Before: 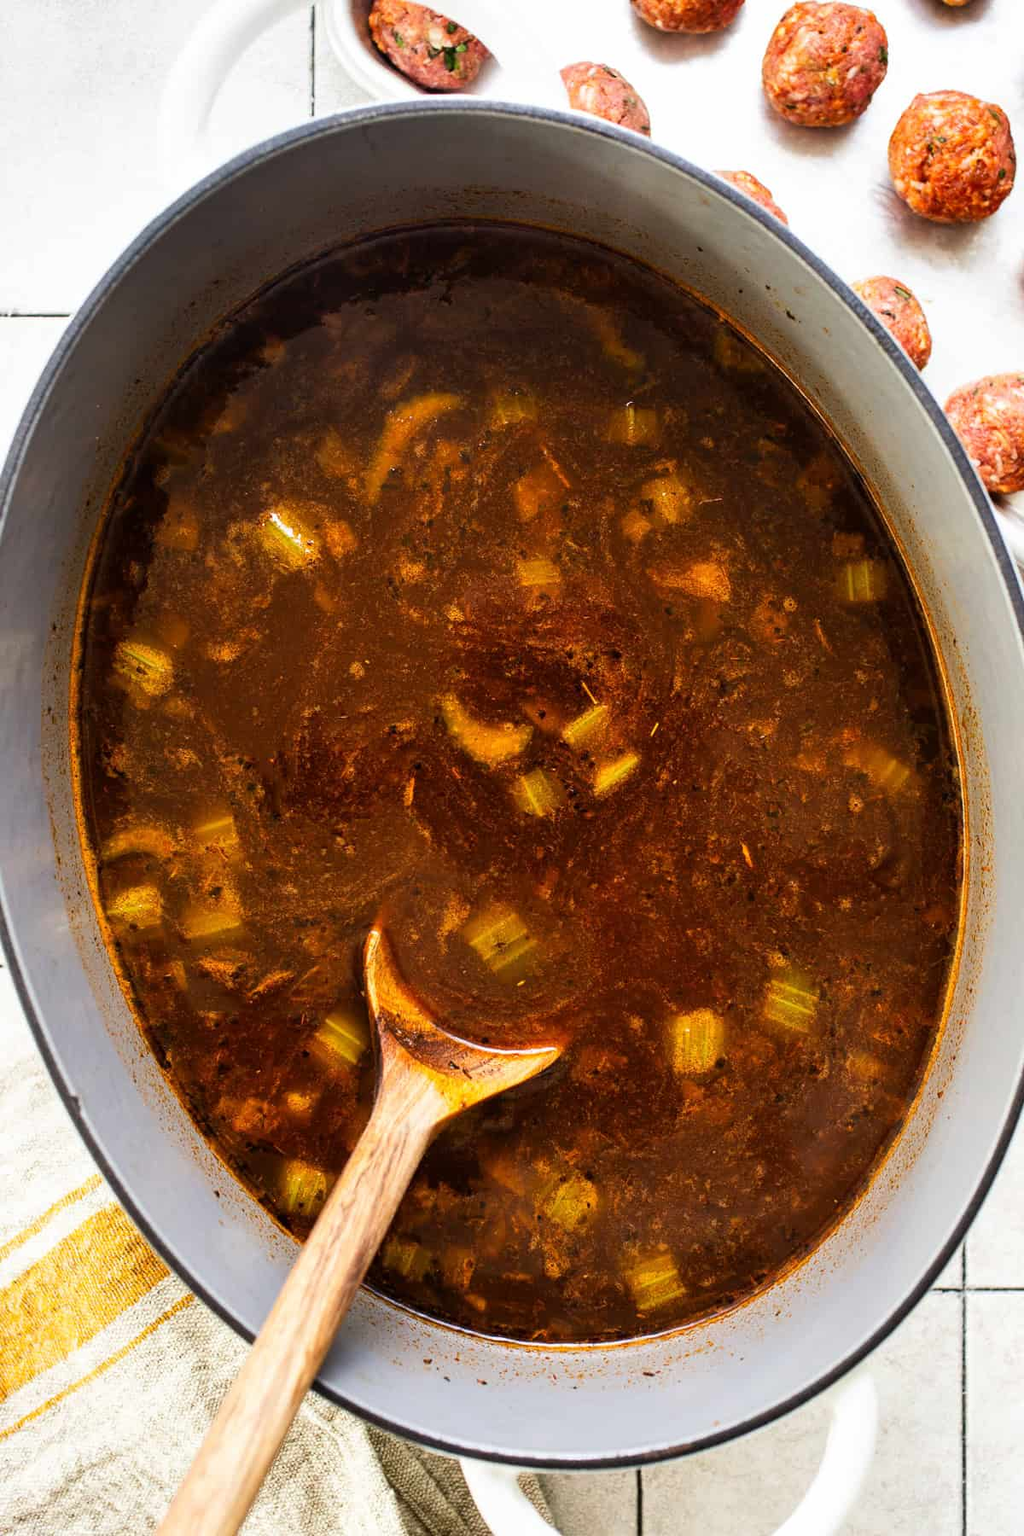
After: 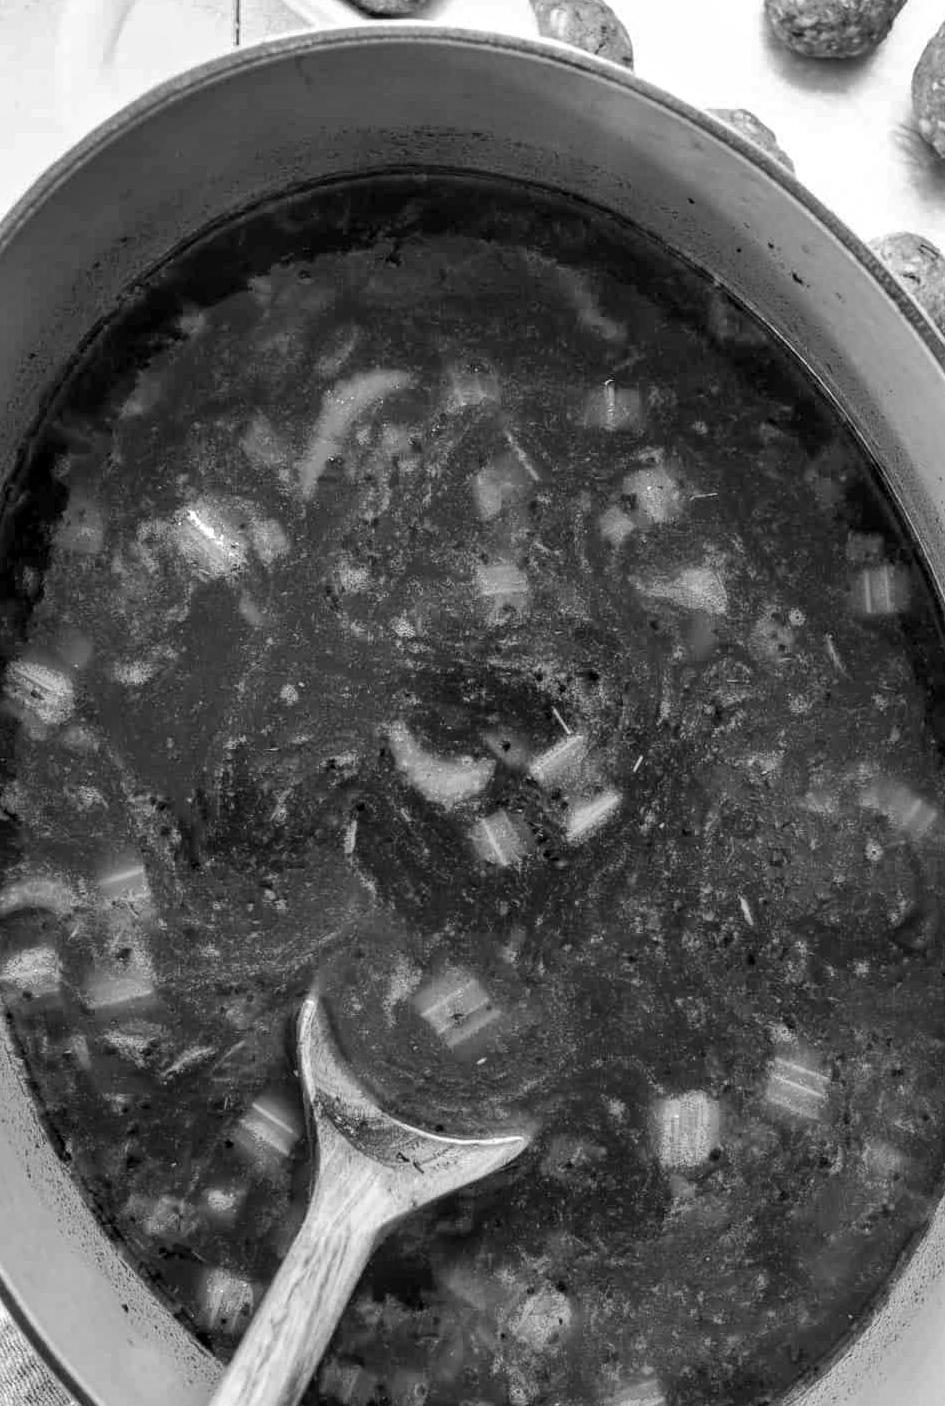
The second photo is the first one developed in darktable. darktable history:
local contrast: on, module defaults
contrast brightness saturation: contrast 0.14
crop and rotate: left 10.77%, top 5.1%, right 10.41%, bottom 16.76%
exposure: compensate highlight preservation false
shadows and highlights: on, module defaults
monochrome: on, module defaults
